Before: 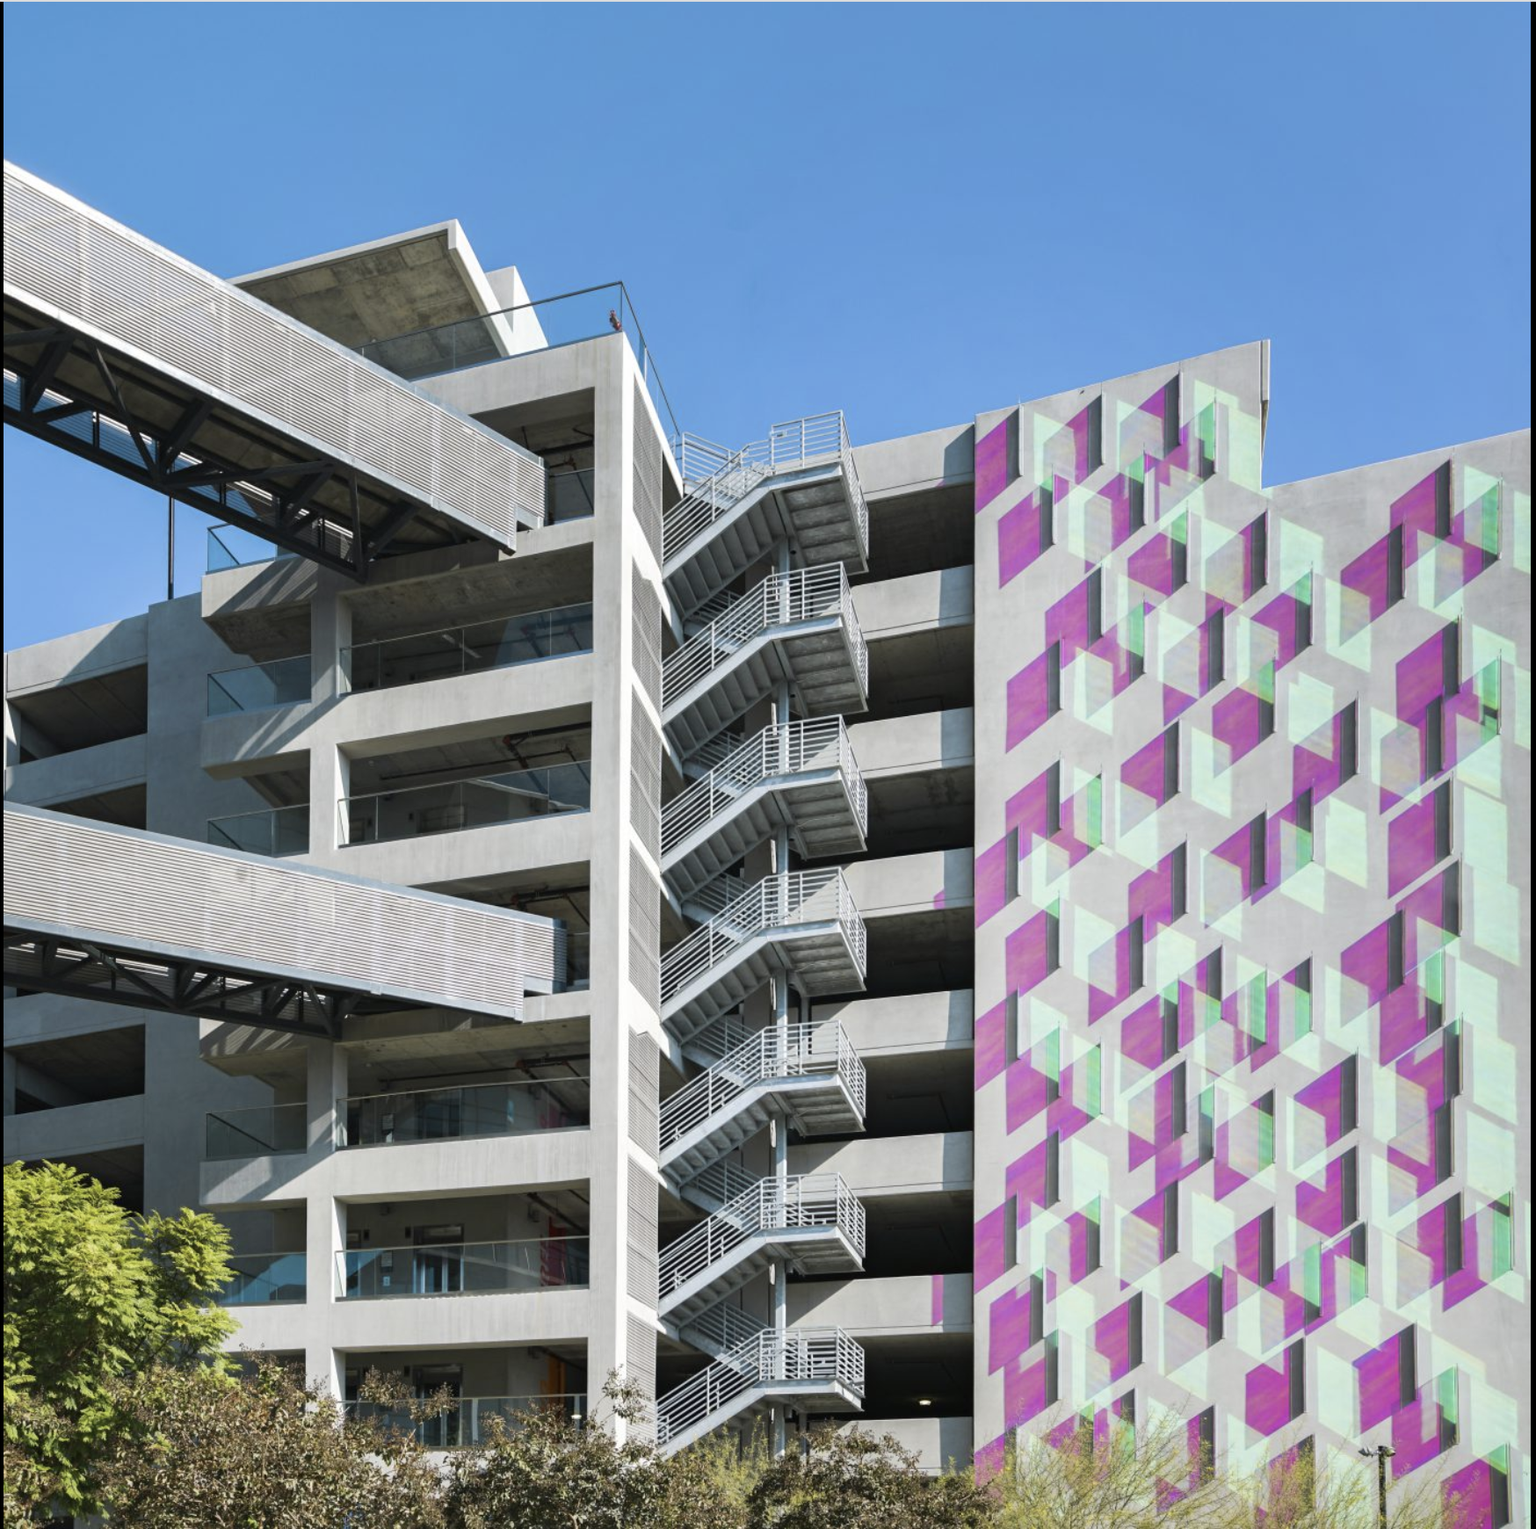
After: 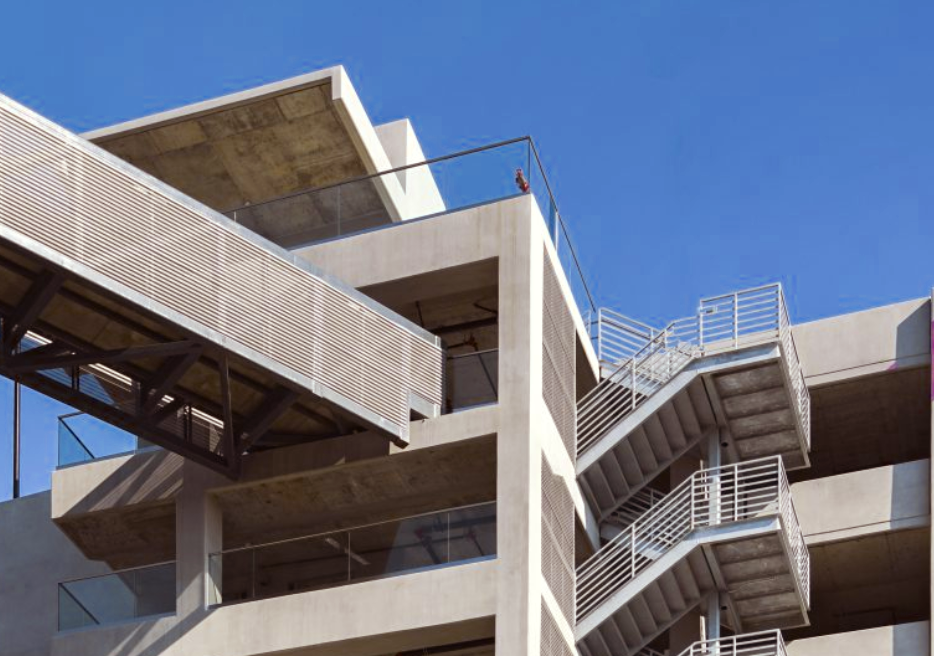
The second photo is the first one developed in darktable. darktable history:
crop: left 10.191%, top 10.601%, right 36.353%, bottom 51.663%
color balance rgb: power › chroma 1.578%, power › hue 26.93°, perceptual saturation grading › global saturation 29.478%, global vibrance -1.341%, saturation formula JzAzBz (2021)
